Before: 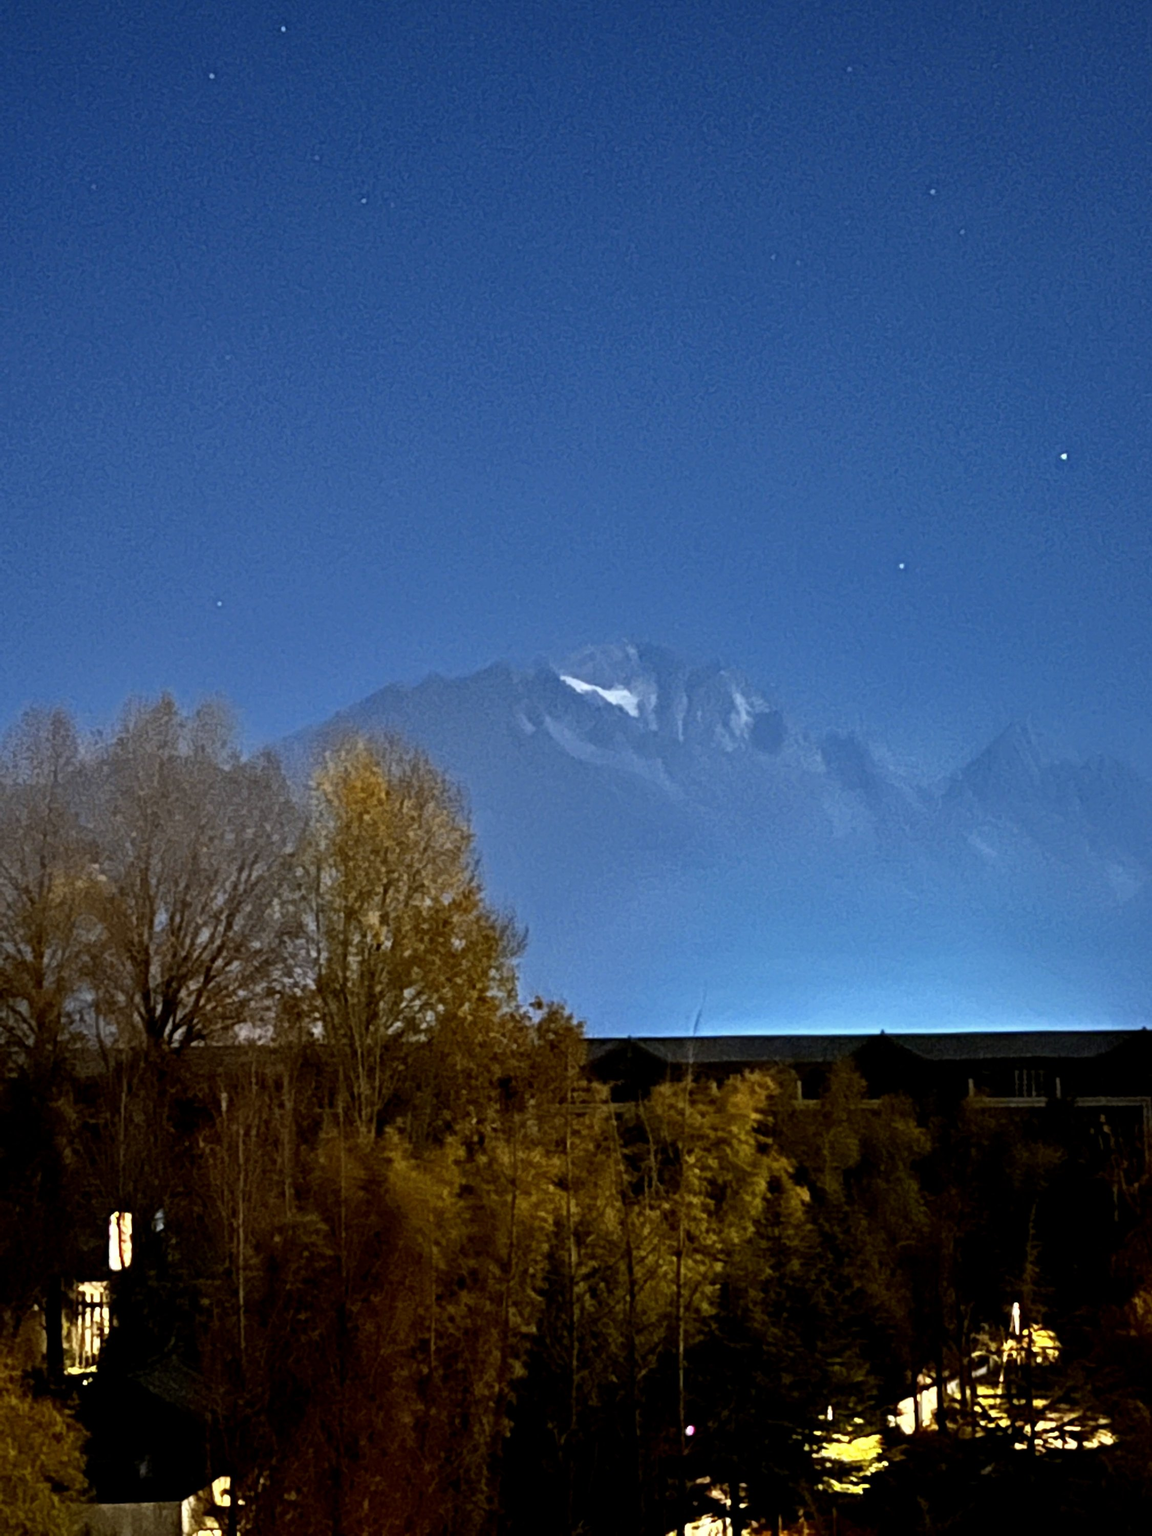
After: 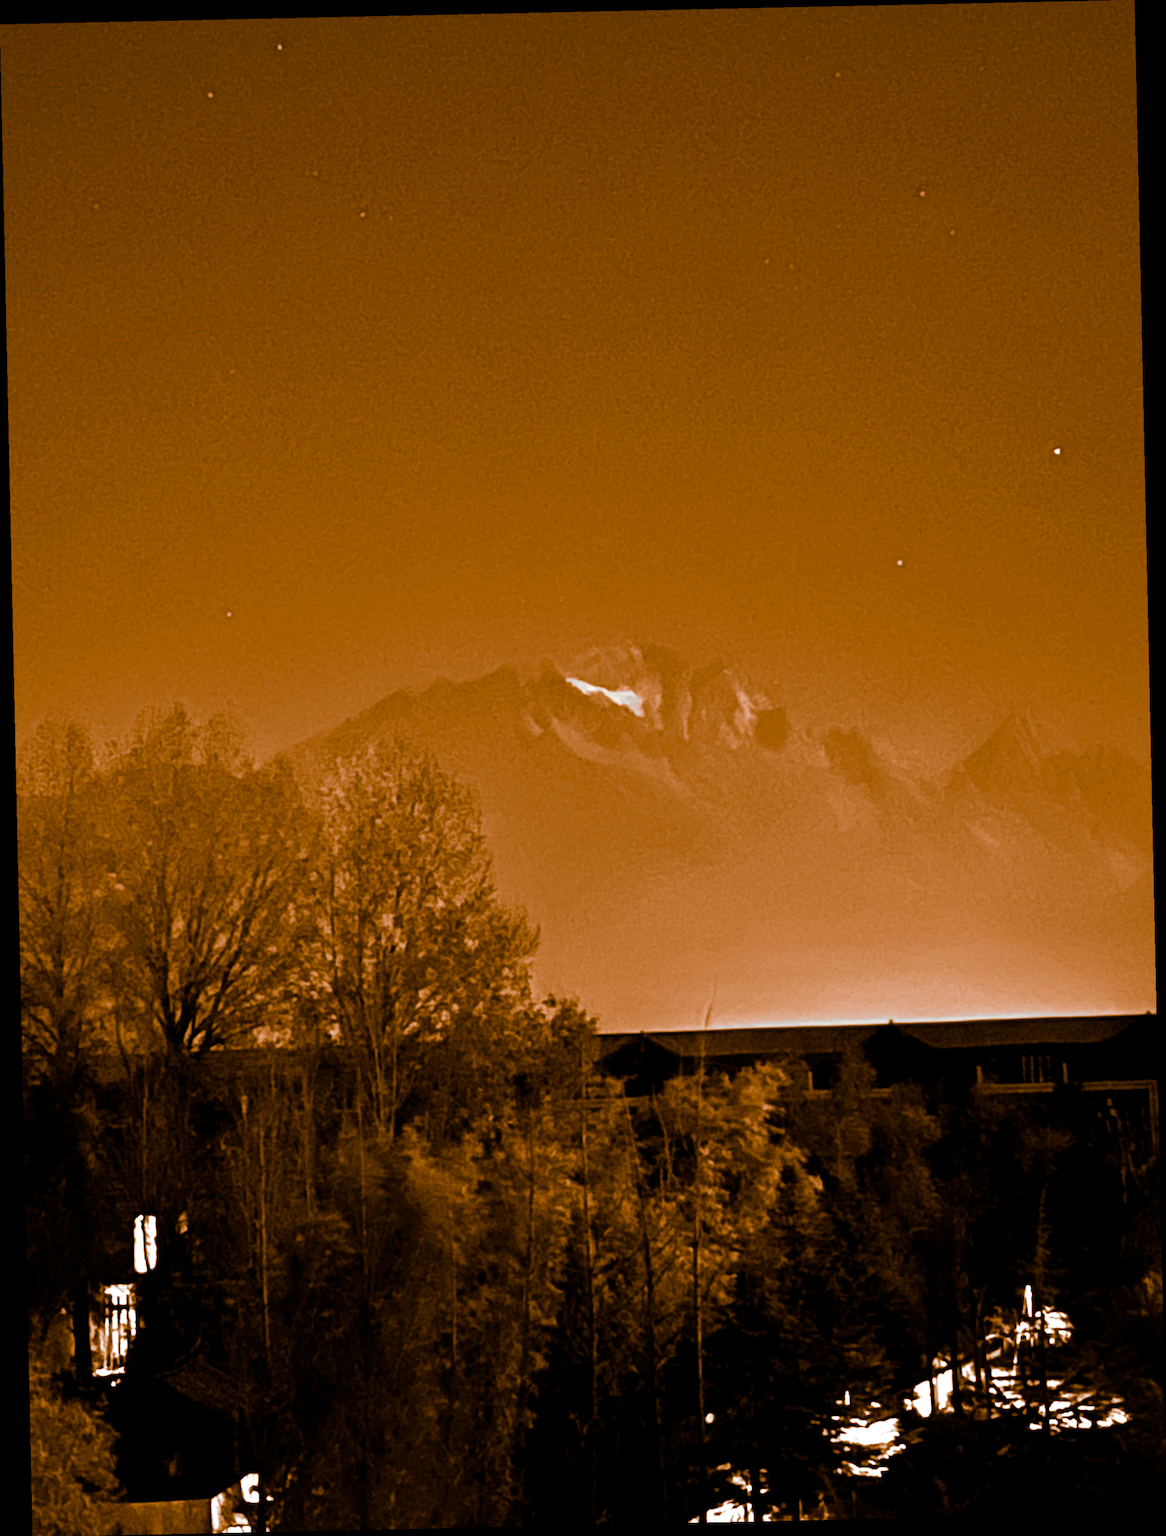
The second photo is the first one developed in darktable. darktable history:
rotate and perspective: rotation -1.24°, automatic cropping off
monochrome: on, module defaults
color zones: curves: ch0 [(0, 0.497) (0.096, 0.361) (0.221, 0.538) (0.429, 0.5) (0.571, 0.5) (0.714, 0.5) (0.857, 0.5) (1, 0.497)]; ch1 [(0, 0.5) (0.143, 0.5) (0.257, -0.002) (0.429, 0.04) (0.571, -0.001) (0.714, -0.015) (0.857, 0.024) (1, 0.5)]
split-toning: shadows › hue 26°, shadows › saturation 0.92, highlights › hue 40°, highlights › saturation 0.92, balance -63, compress 0%
